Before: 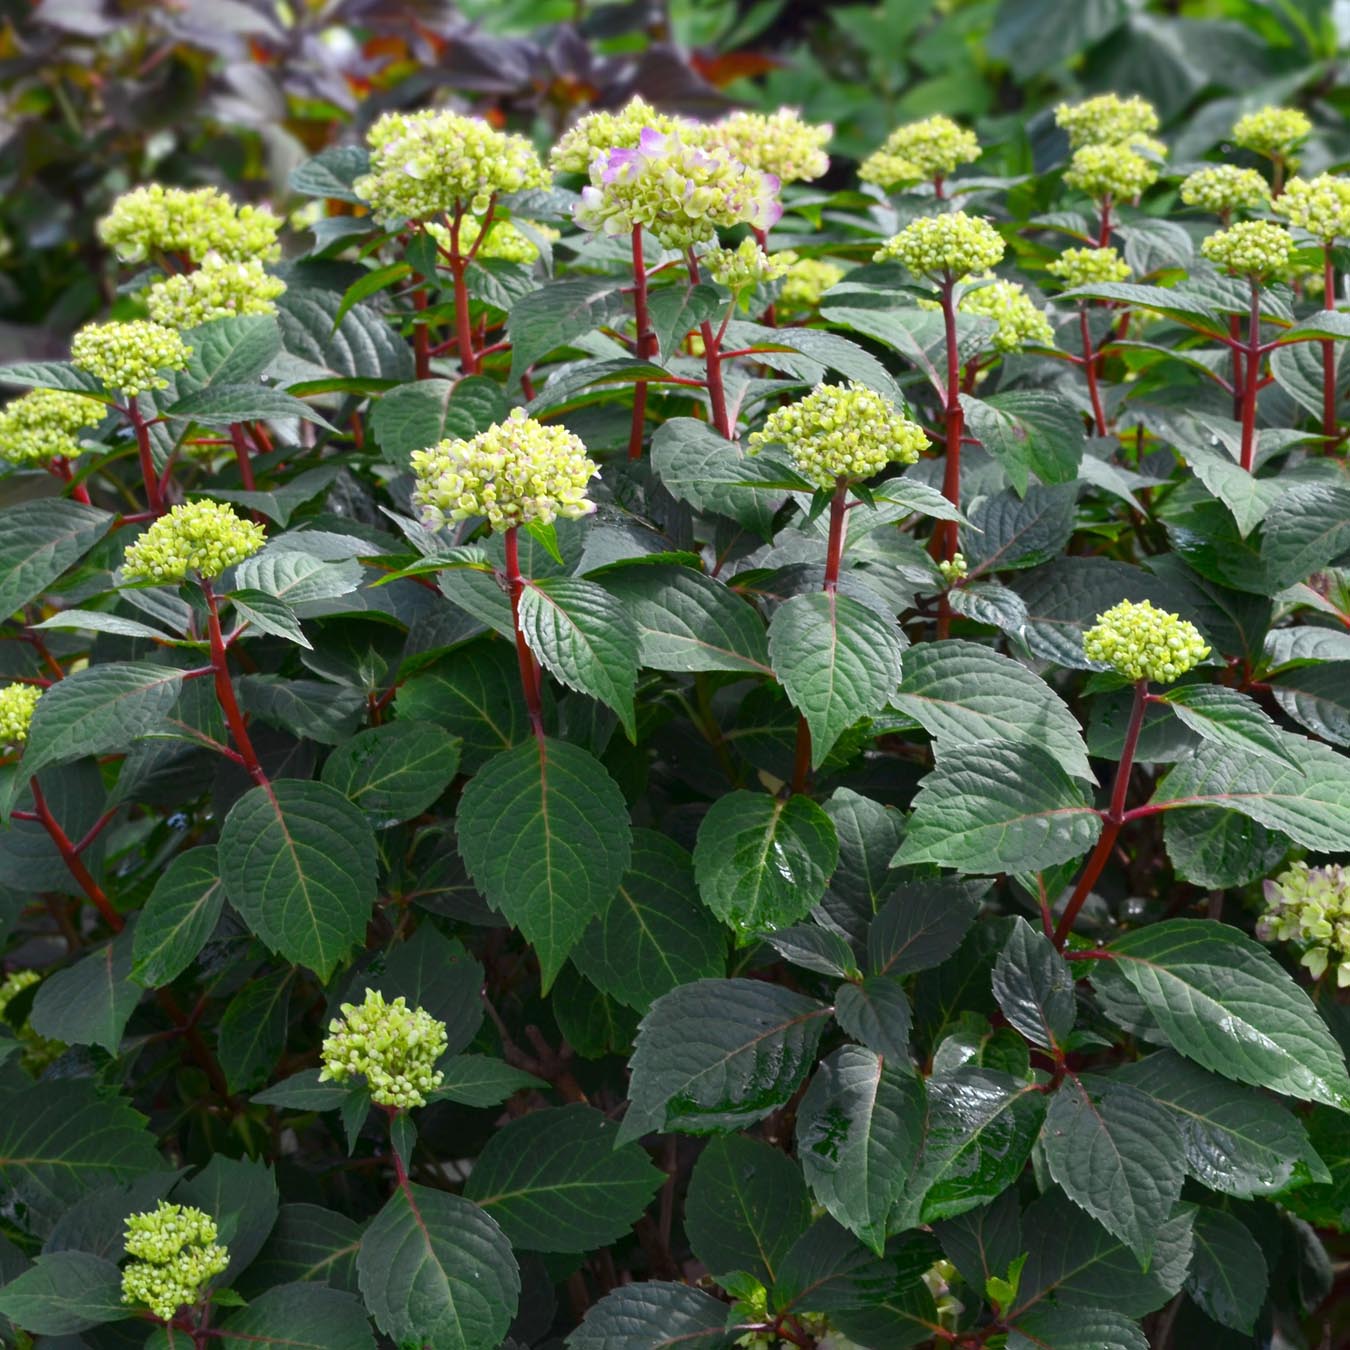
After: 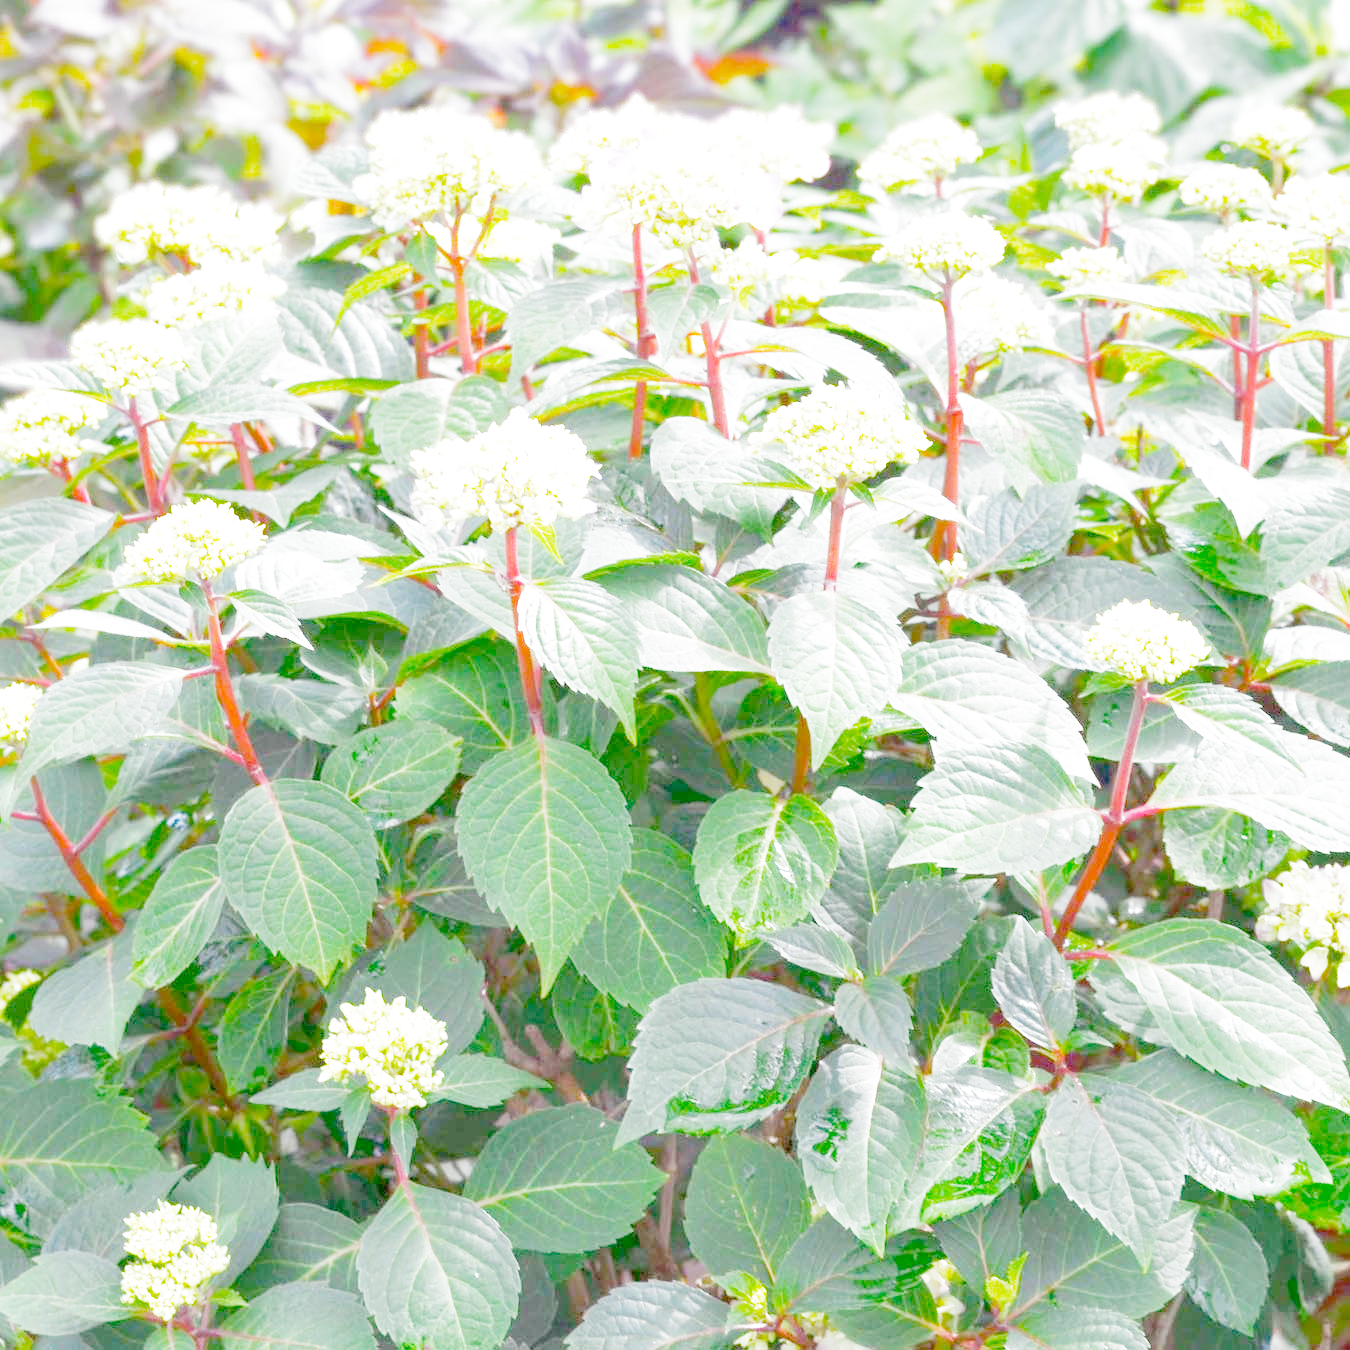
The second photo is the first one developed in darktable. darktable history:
filmic rgb: middle gray luminance 12.74%, black relative exposure -10.13 EV, white relative exposure 3.47 EV, threshold 6 EV, target black luminance 0%, hardness 5.74, latitude 44.69%, contrast 1.221, highlights saturation mix 5%, shadows ↔ highlights balance 26.78%, add noise in highlights 0, preserve chrominance no, color science v3 (2019), use custom middle-gray values true, iterations of high-quality reconstruction 0, contrast in highlights soft, enable highlight reconstruction true
exposure: exposure 0.6 EV, compensate highlight preservation false
color balance: output saturation 110%
